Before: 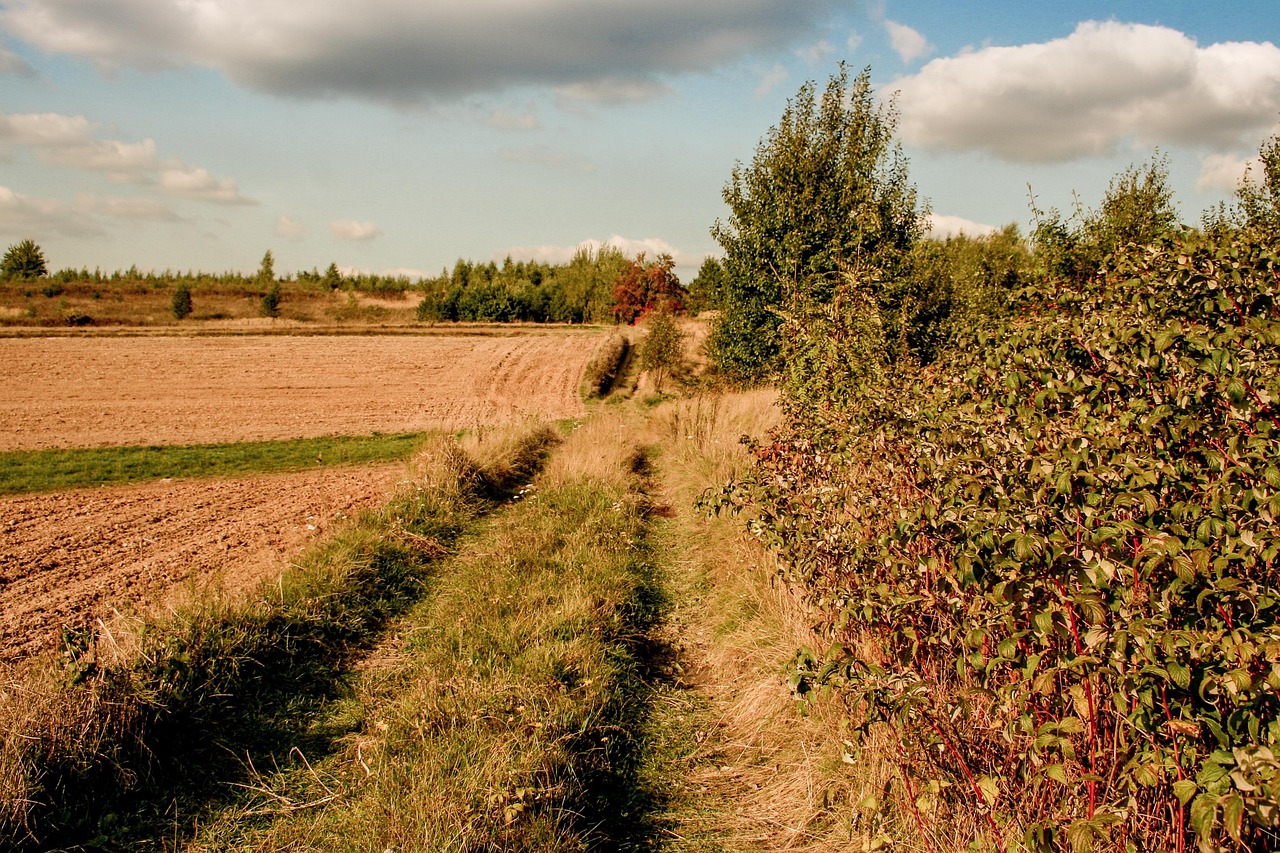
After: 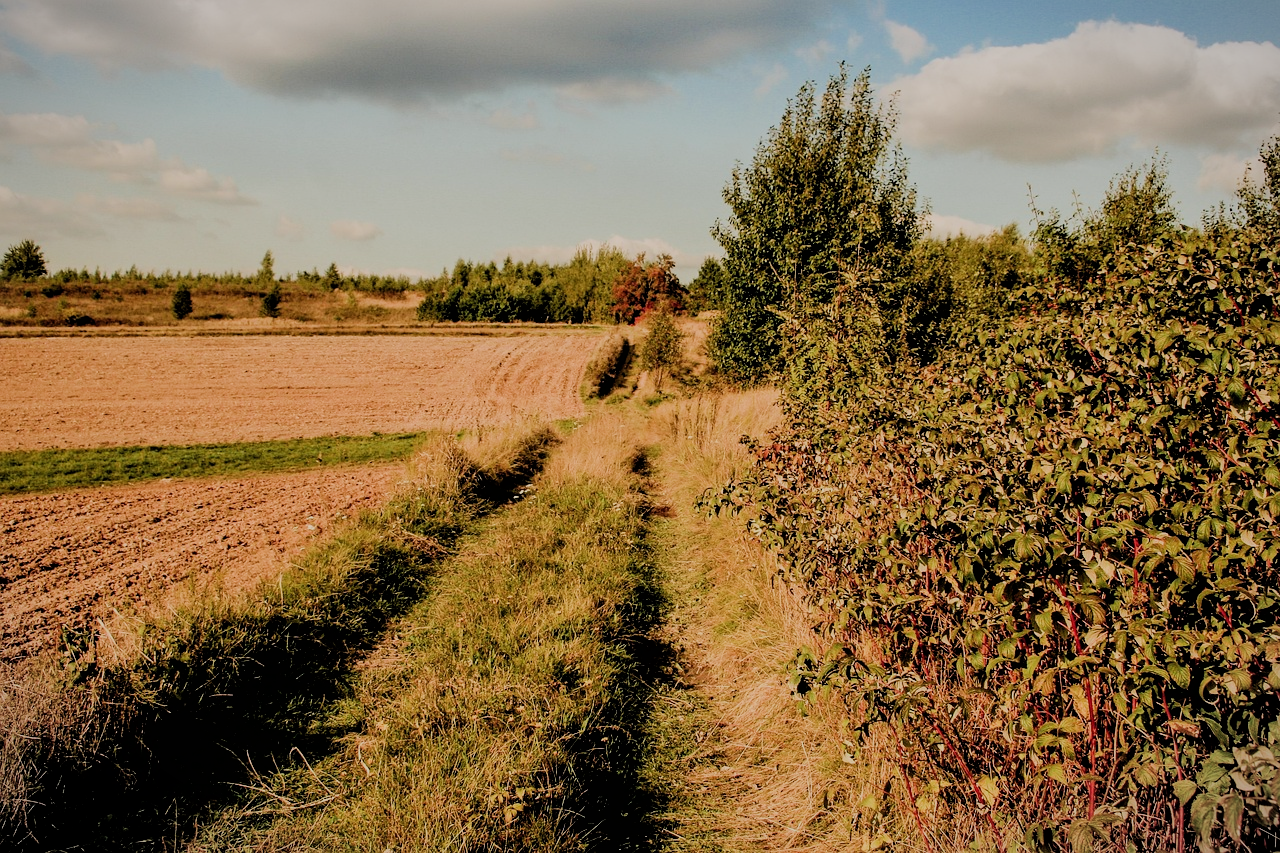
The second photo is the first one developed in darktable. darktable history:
shadows and highlights: shadows 10, white point adjustment 1, highlights -40
filmic rgb: black relative exposure -4.14 EV, white relative exposure 5.1 EV, hardness 2.11, contrast 1.165
vignetting: fall-off start 100%, brightness -0.282, width/height ratio 1.31
